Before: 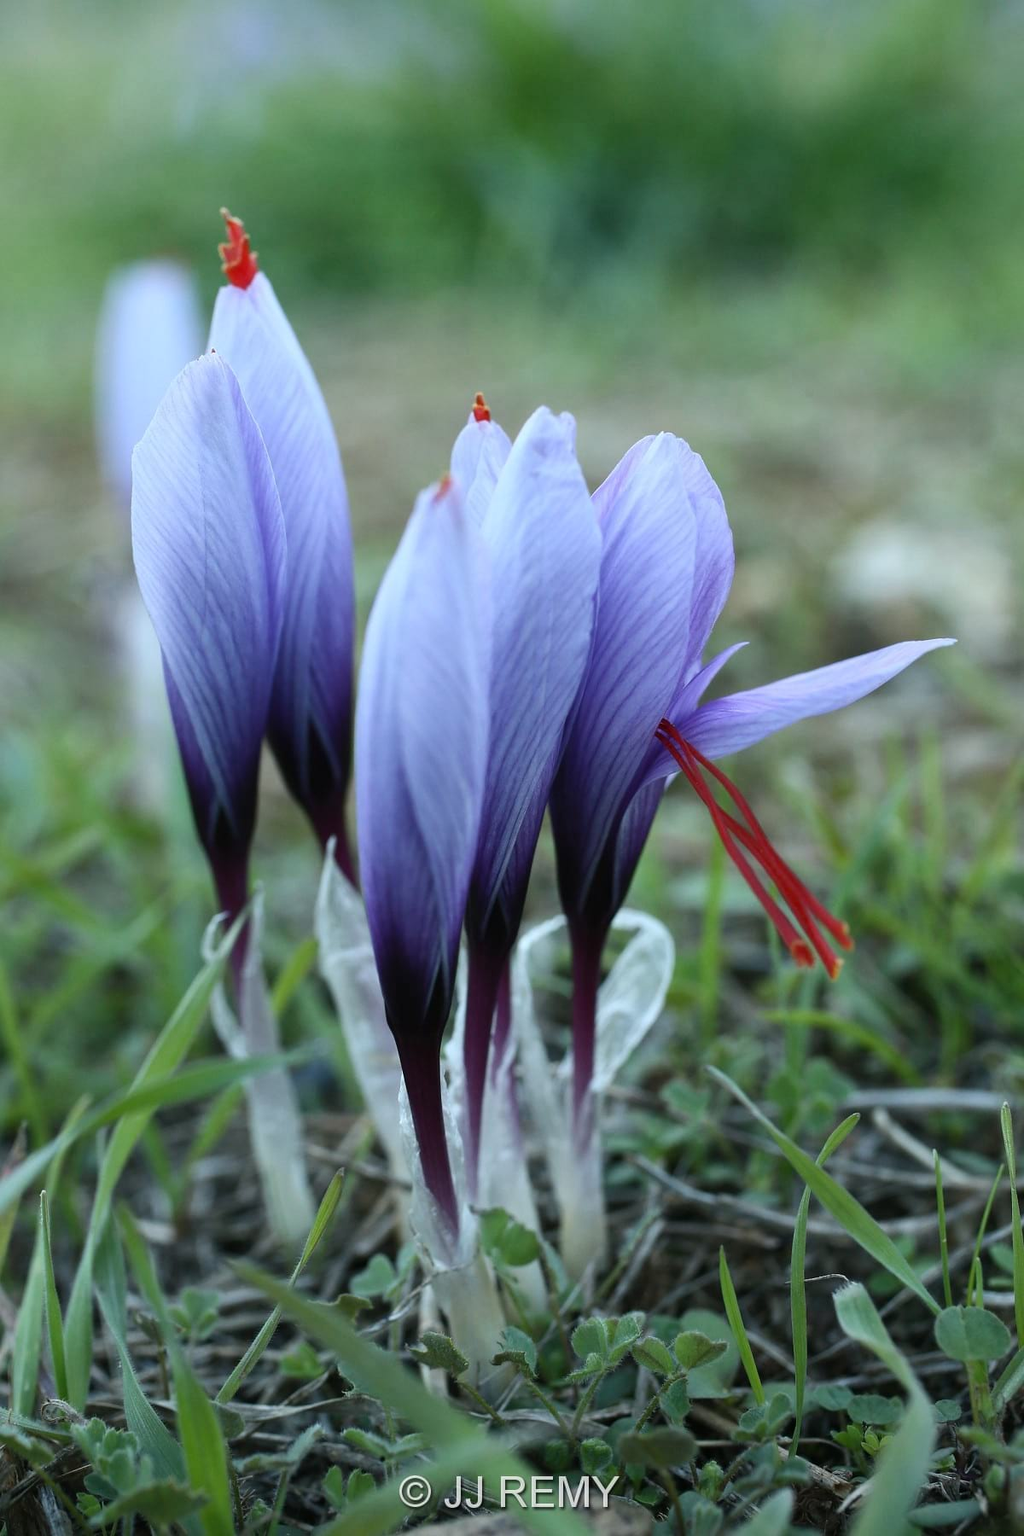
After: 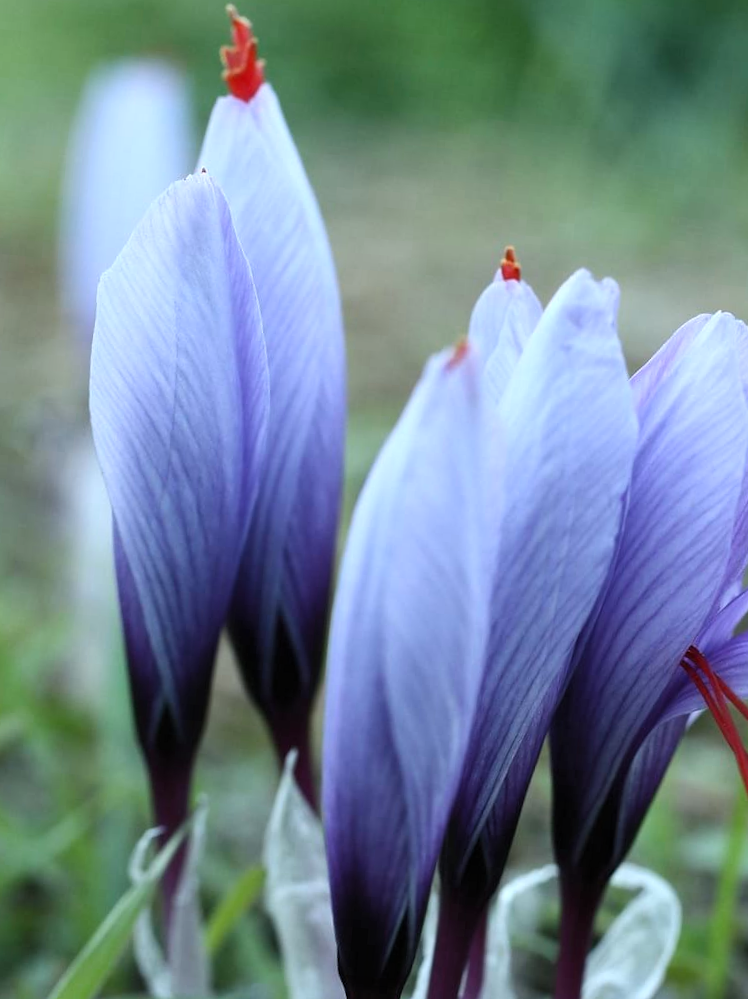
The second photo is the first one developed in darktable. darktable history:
crop and rotate: angle -4.99°, left 2.122%, top 6.945%, right 27.566%, bottom 30.519%
levels: levels [0.016, 0.484, 0.953]
